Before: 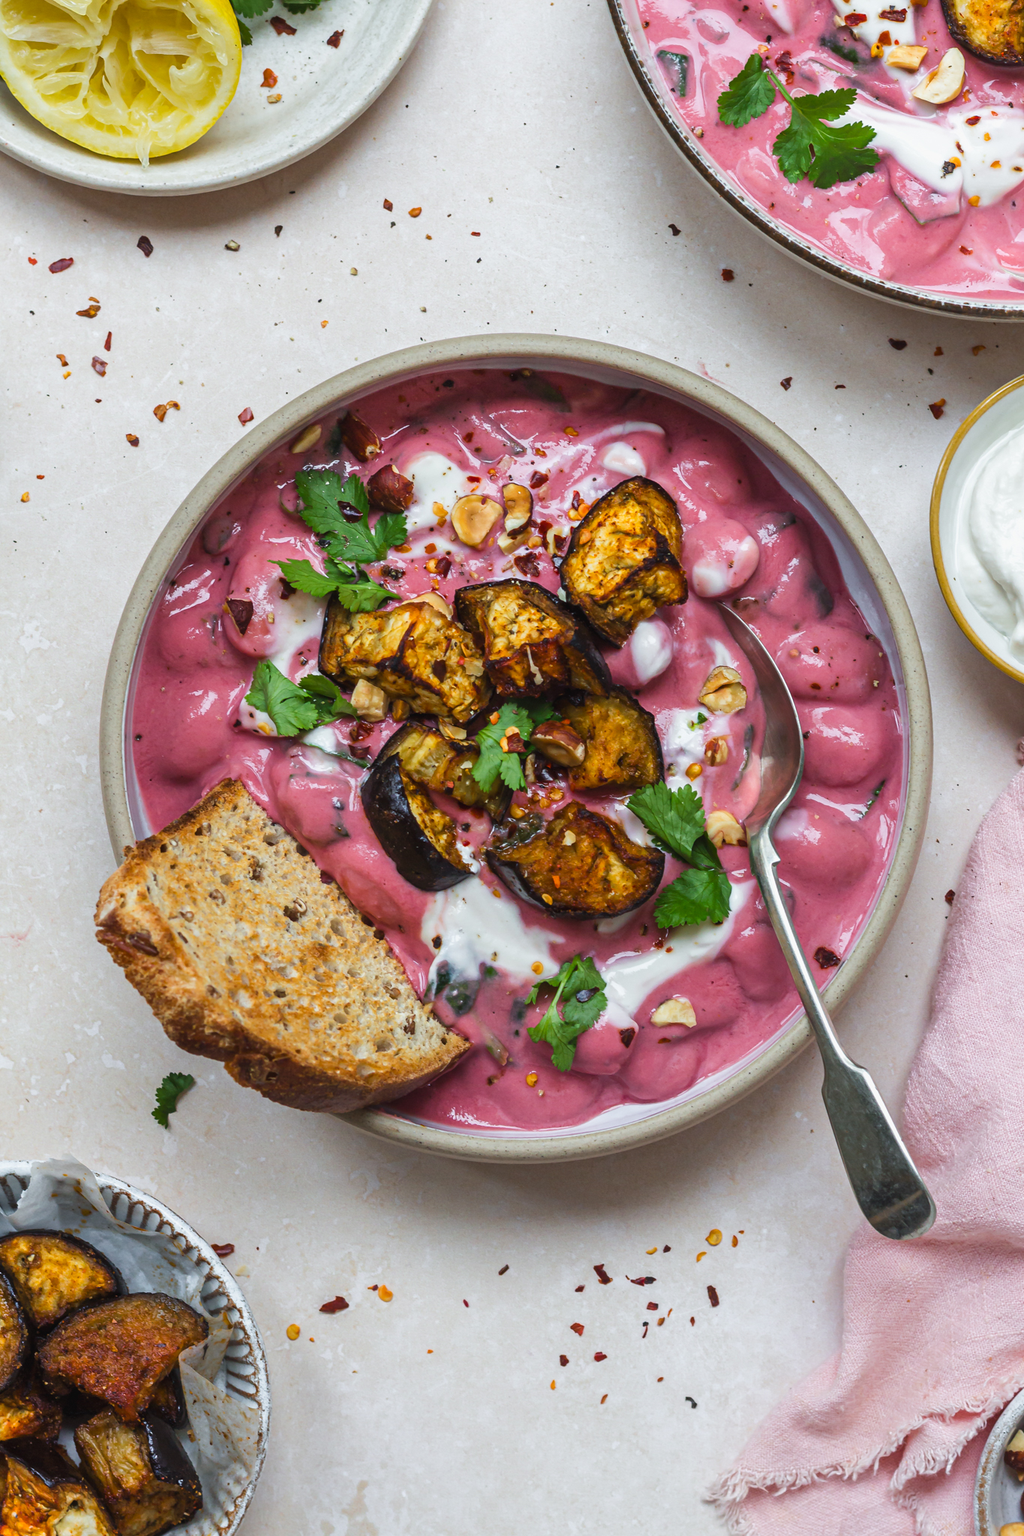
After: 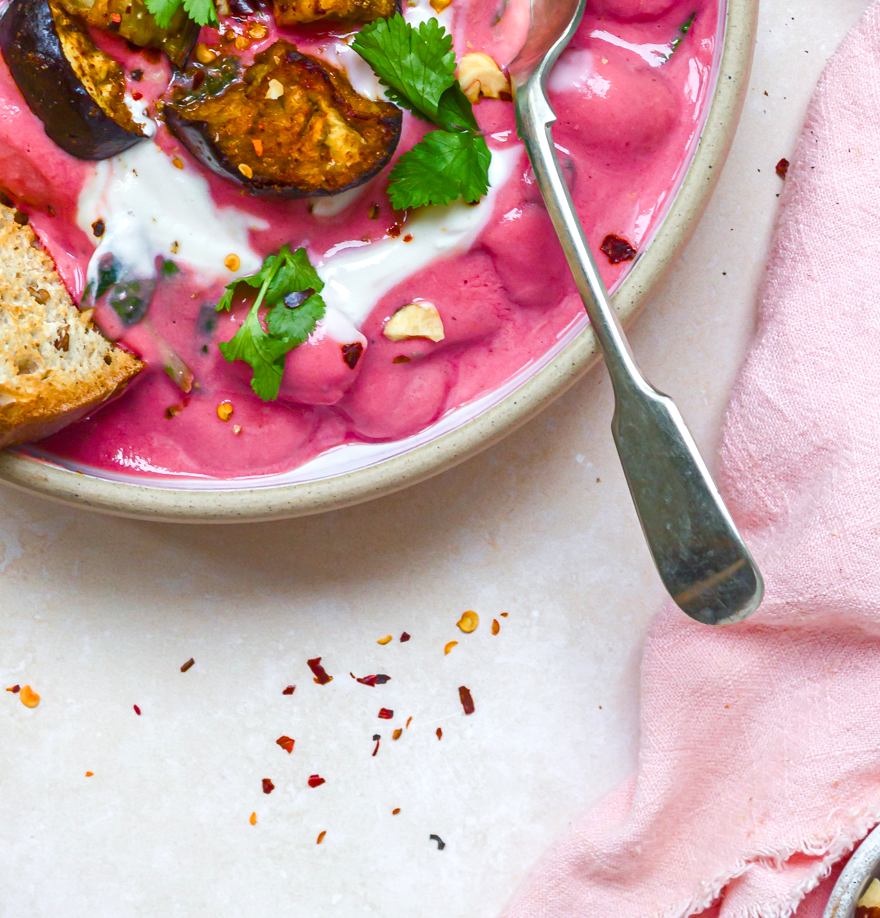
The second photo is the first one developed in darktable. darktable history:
color balance rgb: global offset › luminance -0.5%, perceptual saturation grading › highlights -17.77%, perceptual saturation grading › mid-tones 33.1%, perceptual saturation grading › shadows 50.52%, perceptual brilliance grading › highlights 10.8%, perceptual brilliance grading › shadows -10.8%, global vibrance 24.22%, contrast -25%
exposure: exposure 0.6 EV, compensate highlight preservation false
crop and rotate: left 35.509%, top 50.238%, bottom 4.934%
